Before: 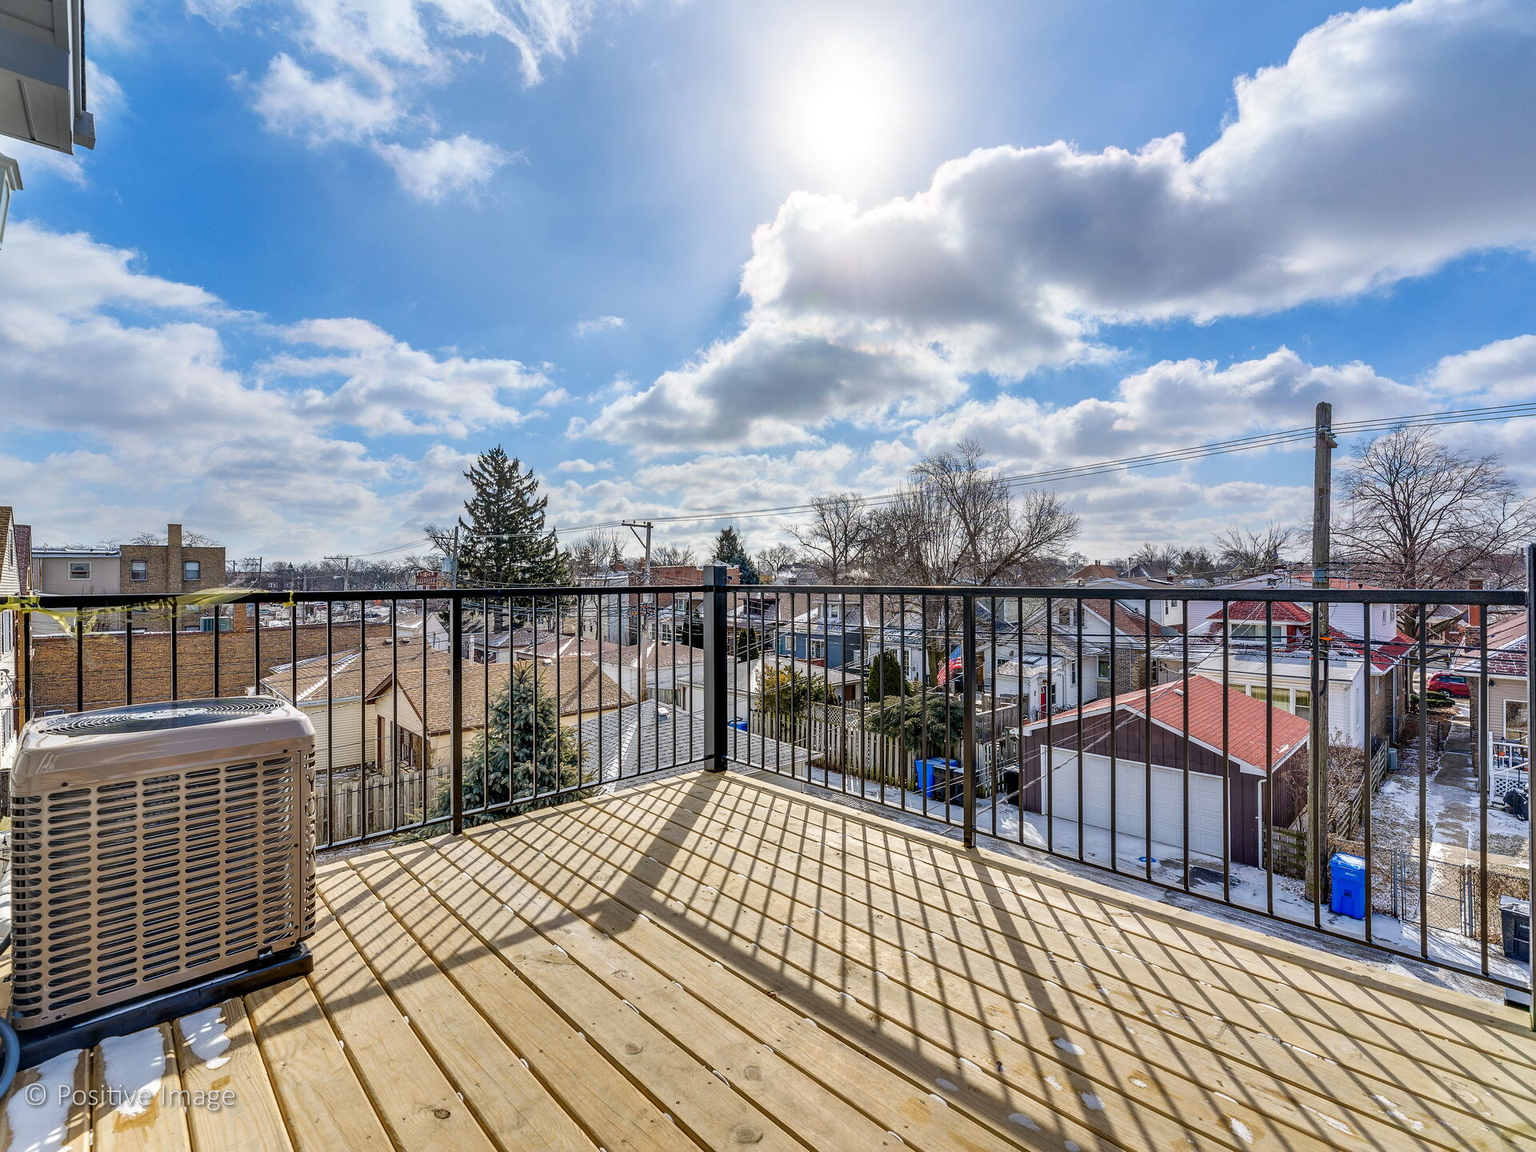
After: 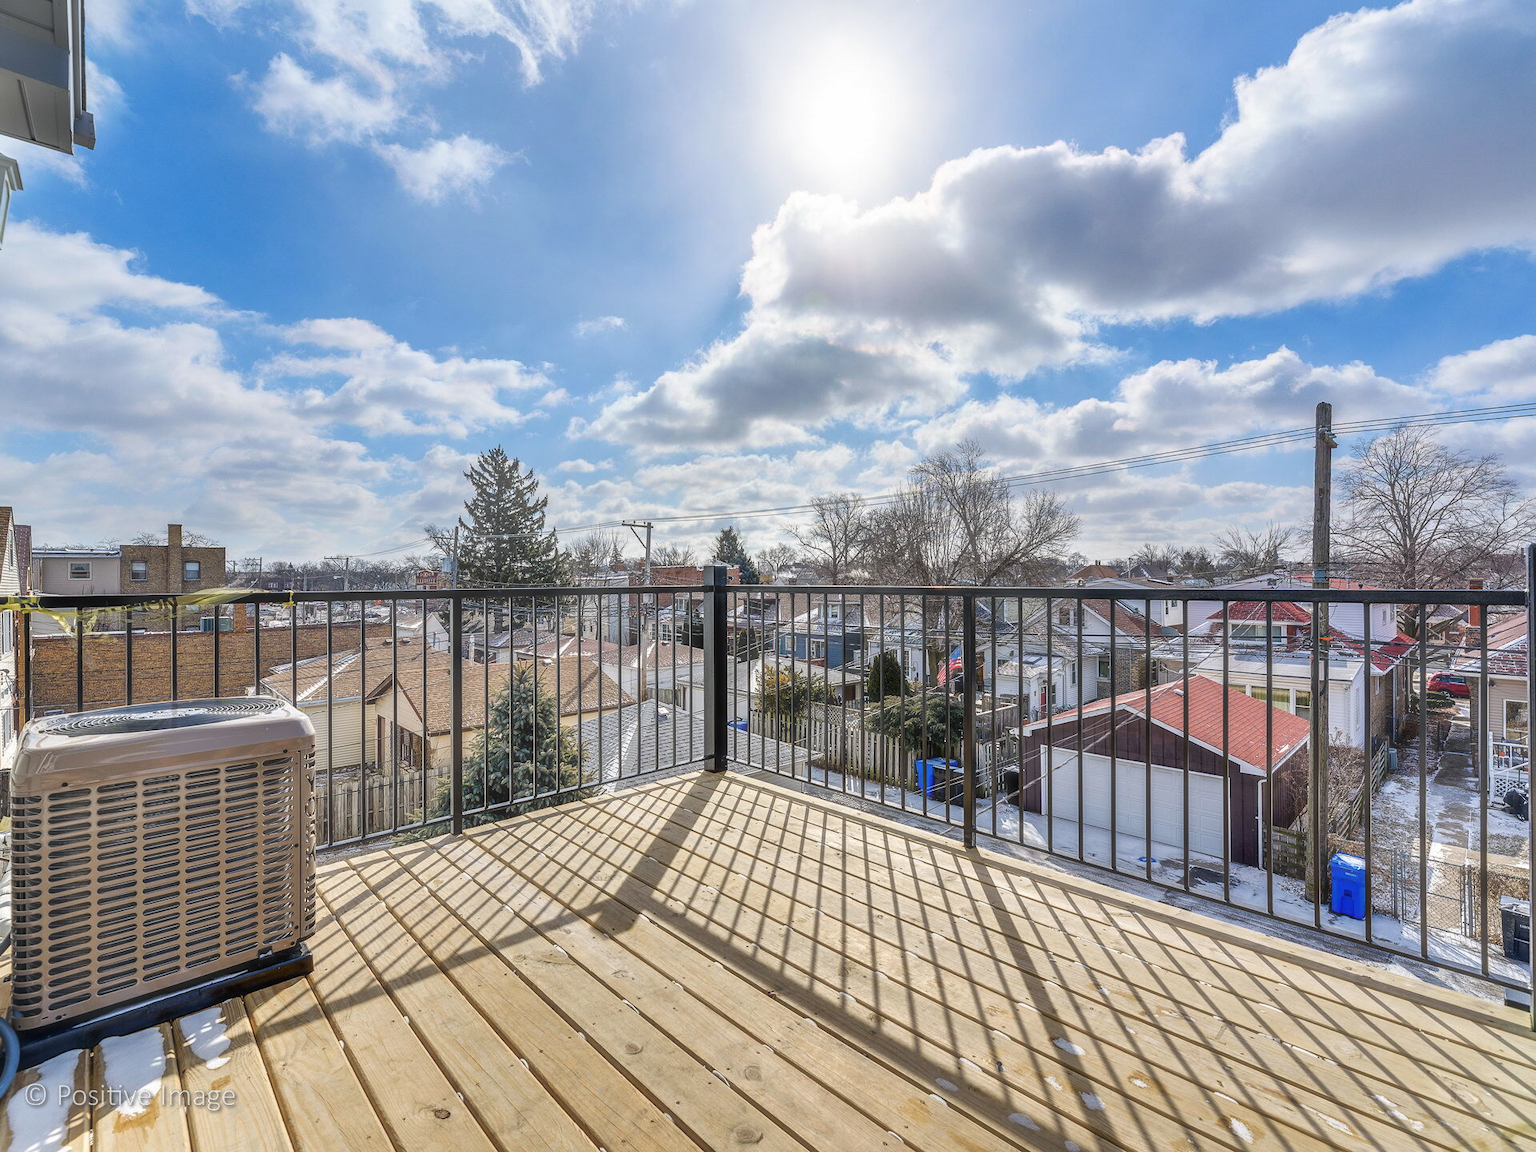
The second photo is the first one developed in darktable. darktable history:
haze removal: strength -0.096, compatibility mode true
